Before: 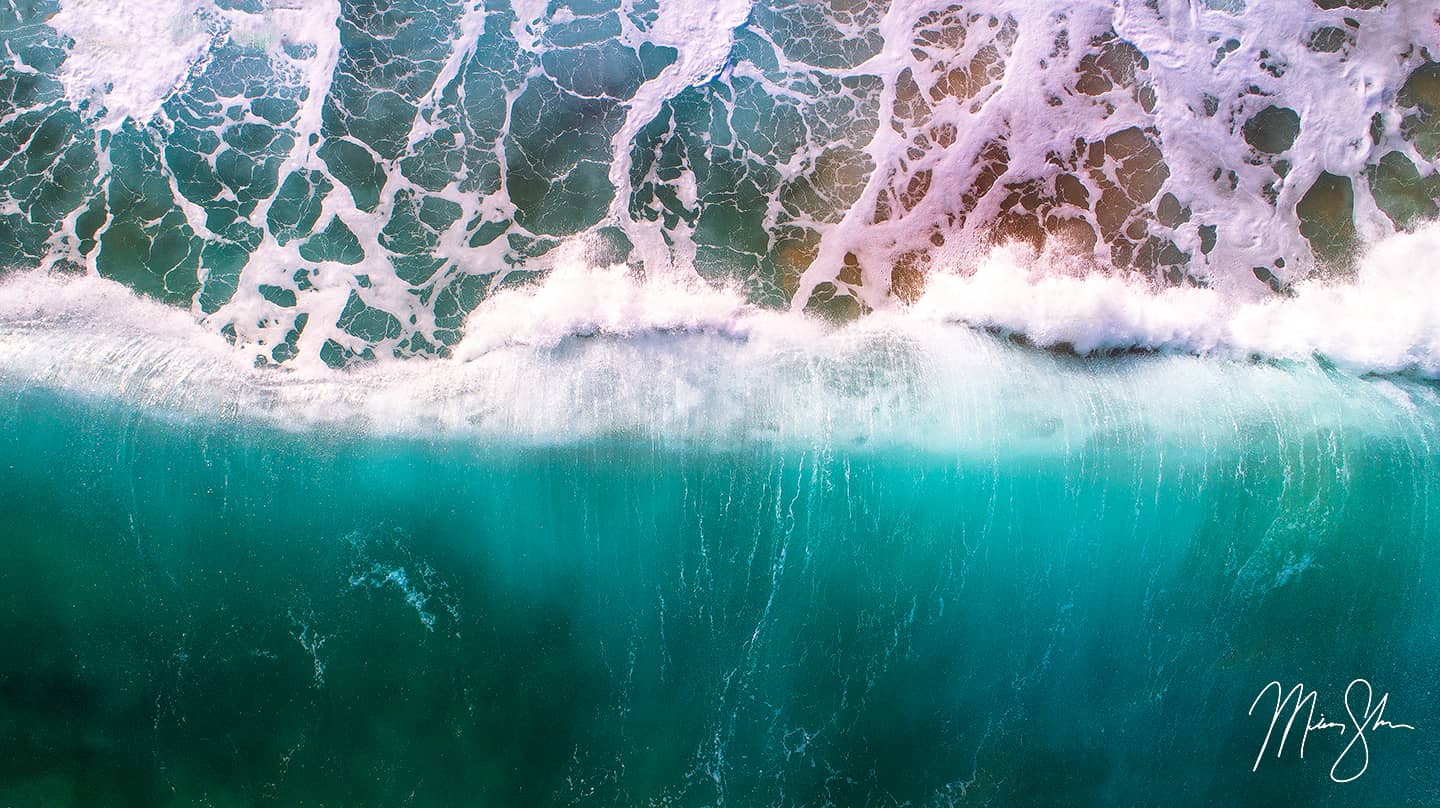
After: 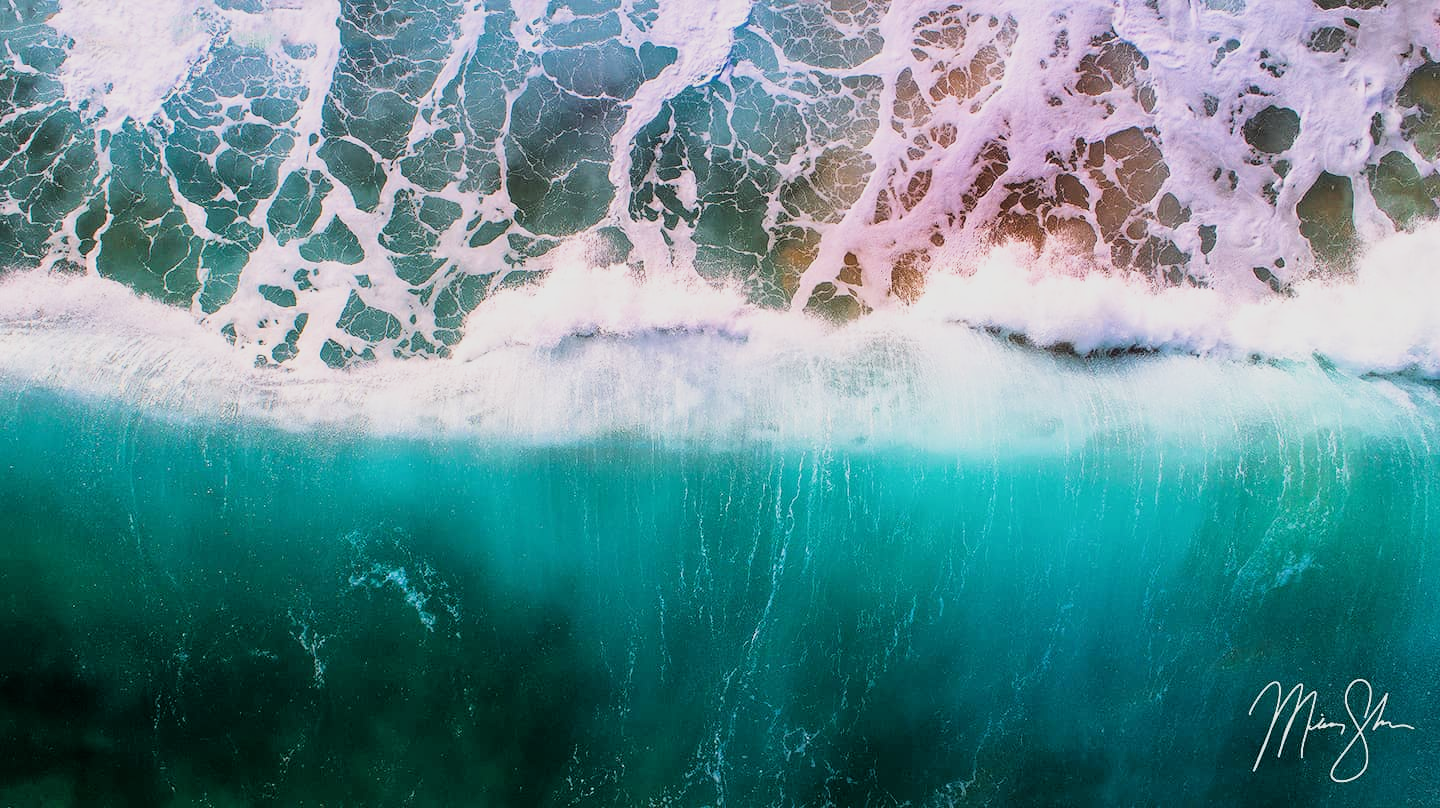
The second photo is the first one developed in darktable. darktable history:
filmic rgb: black relative exposure -7.75 EV, white relative exposure 4.4 EV, threshold 3 EV, hardness 3.76, latitude 50%, contrast 1.1, color science v5 (2021), contrast in shadows safe, contrast in highlights safe, enable highlight reconstruction true
exposure: exposure 0.207 EV, compensate highlight preservation false
